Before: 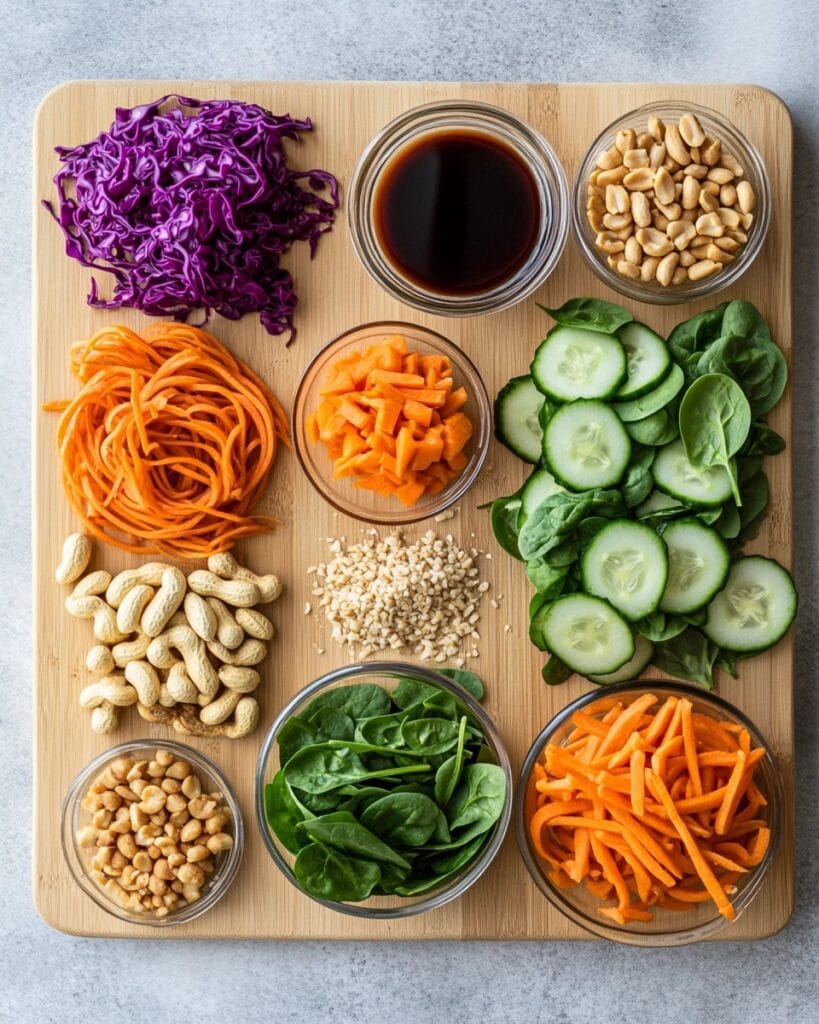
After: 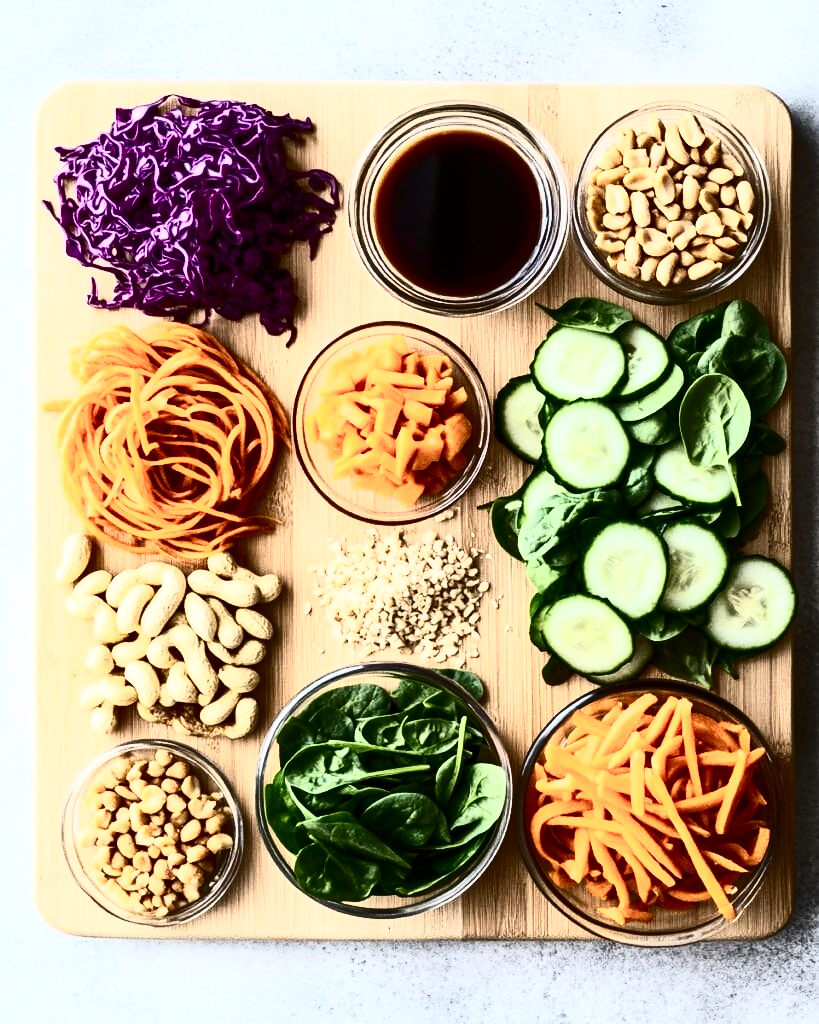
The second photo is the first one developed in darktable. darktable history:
contrast brightness saturation: contrast 0.93, brightness 0.2
